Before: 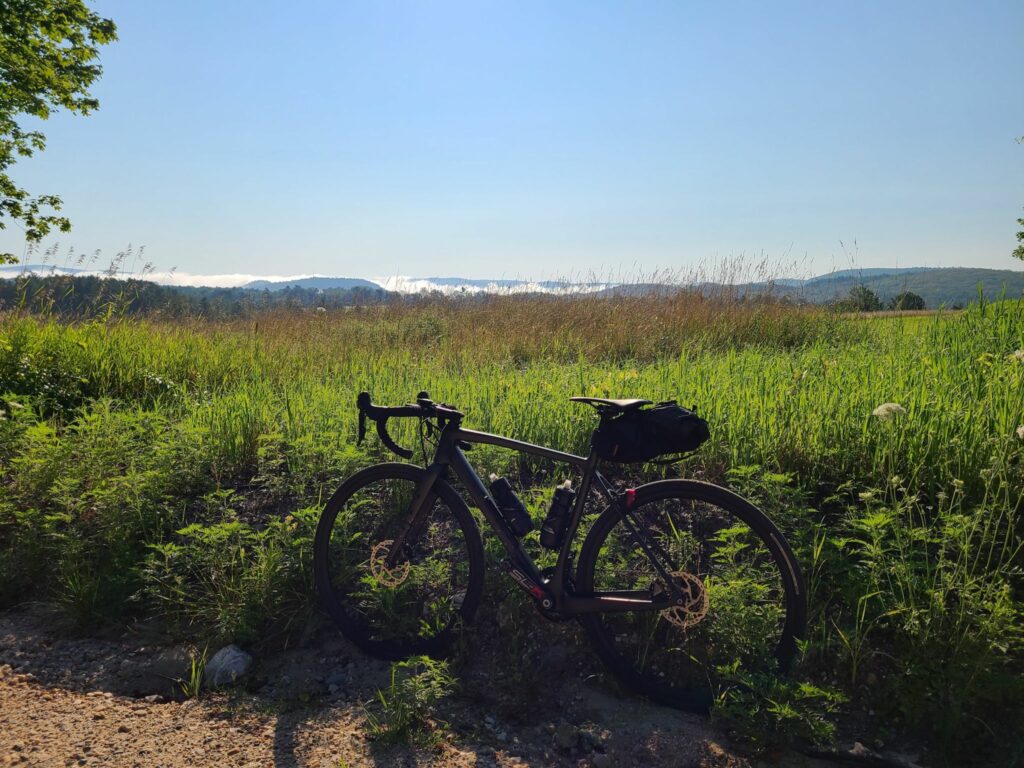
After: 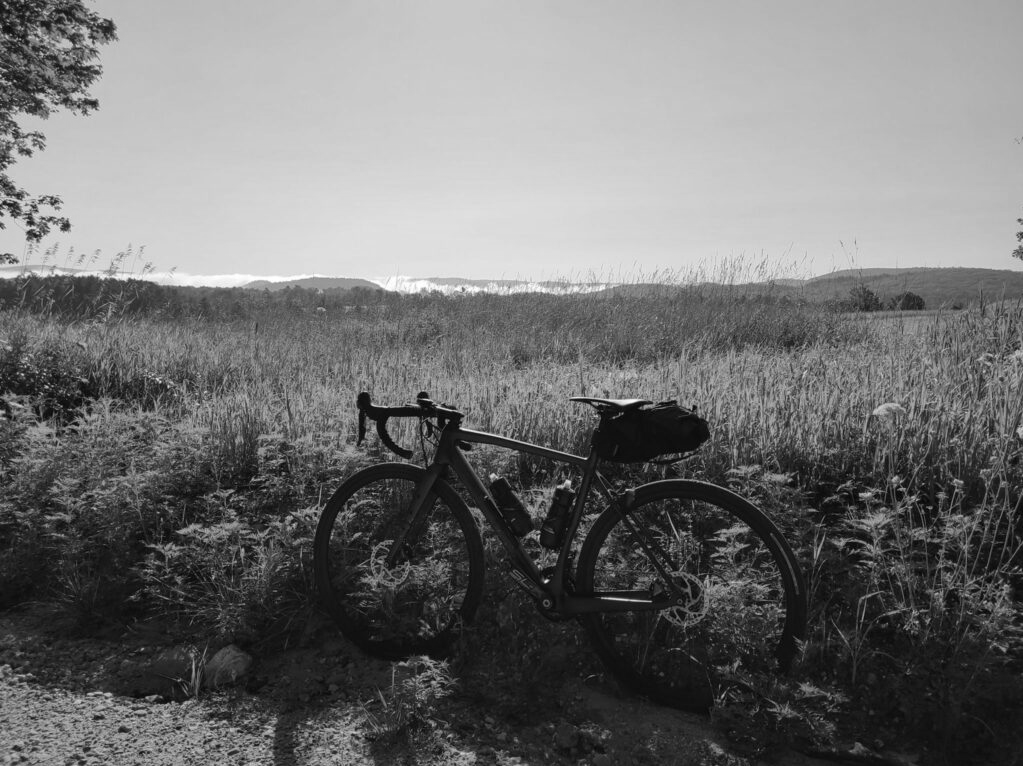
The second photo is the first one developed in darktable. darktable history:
crop: top 0.05%, bottom 0.098%
monochrome: on, module defaults
